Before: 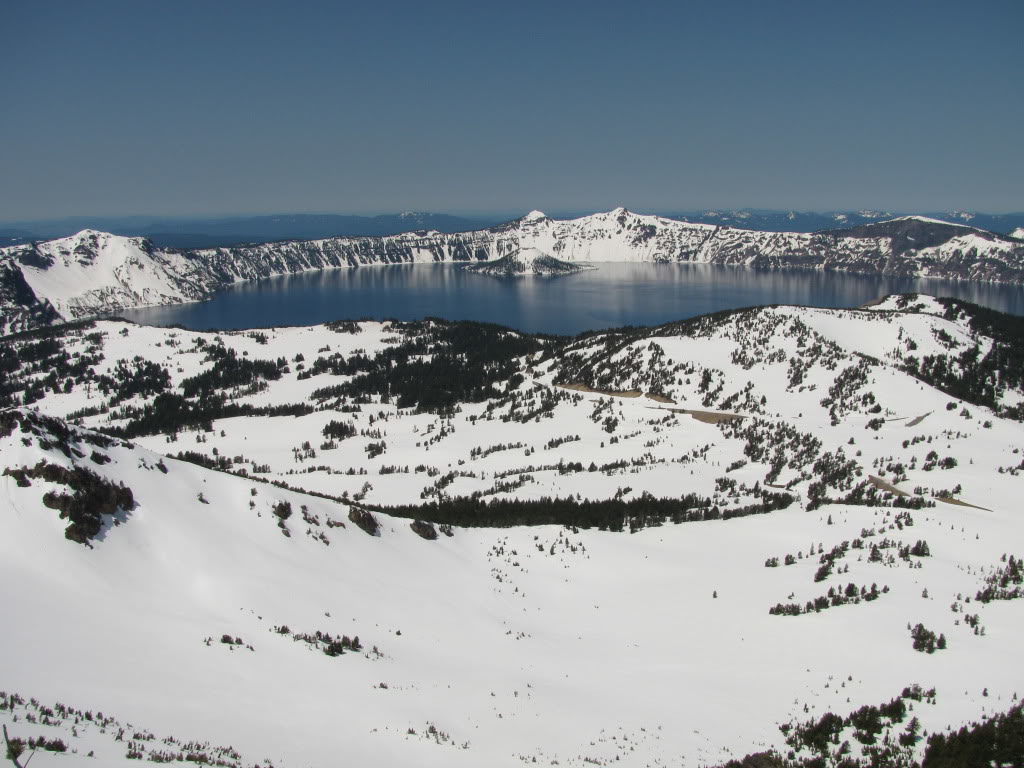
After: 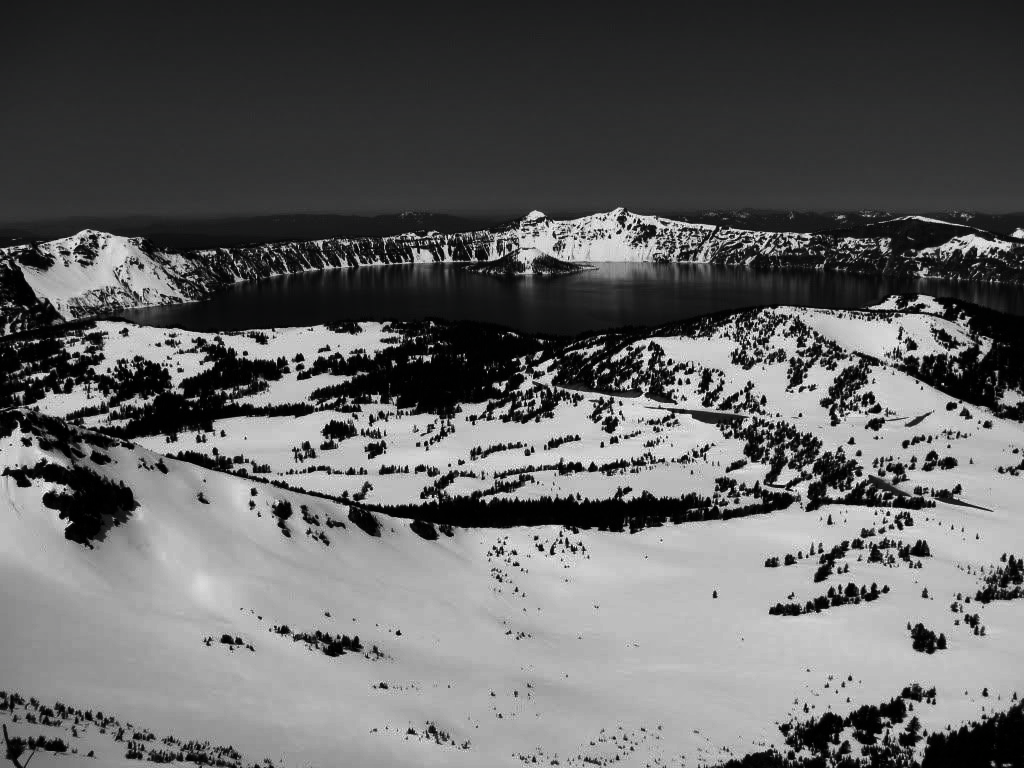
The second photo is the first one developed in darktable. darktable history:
exposure: exposure 0.247 EV, compensate highlight preservation false
contrast brightness saturation: contrast 0.023, brightness -0.996, saturation -0.987
shadows and highlights: soften with gaussian
